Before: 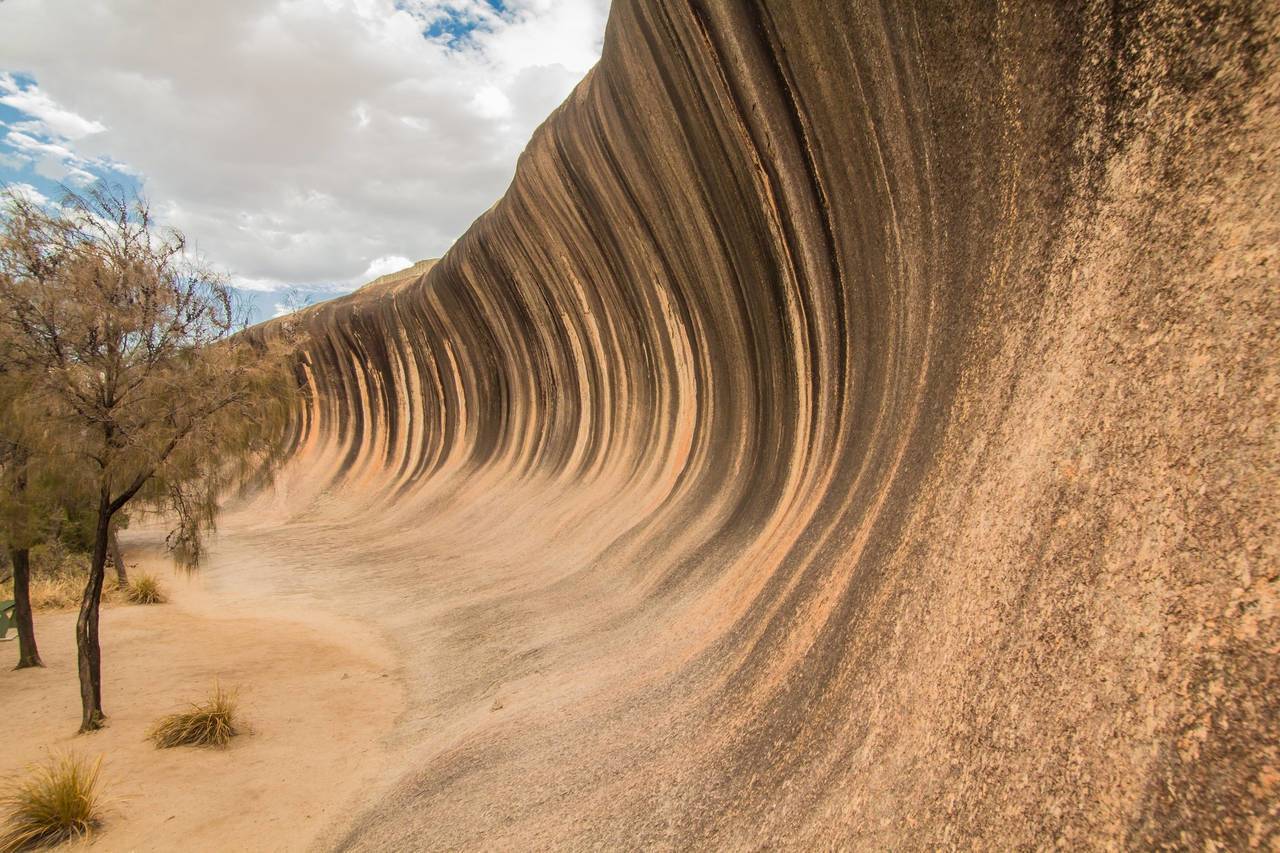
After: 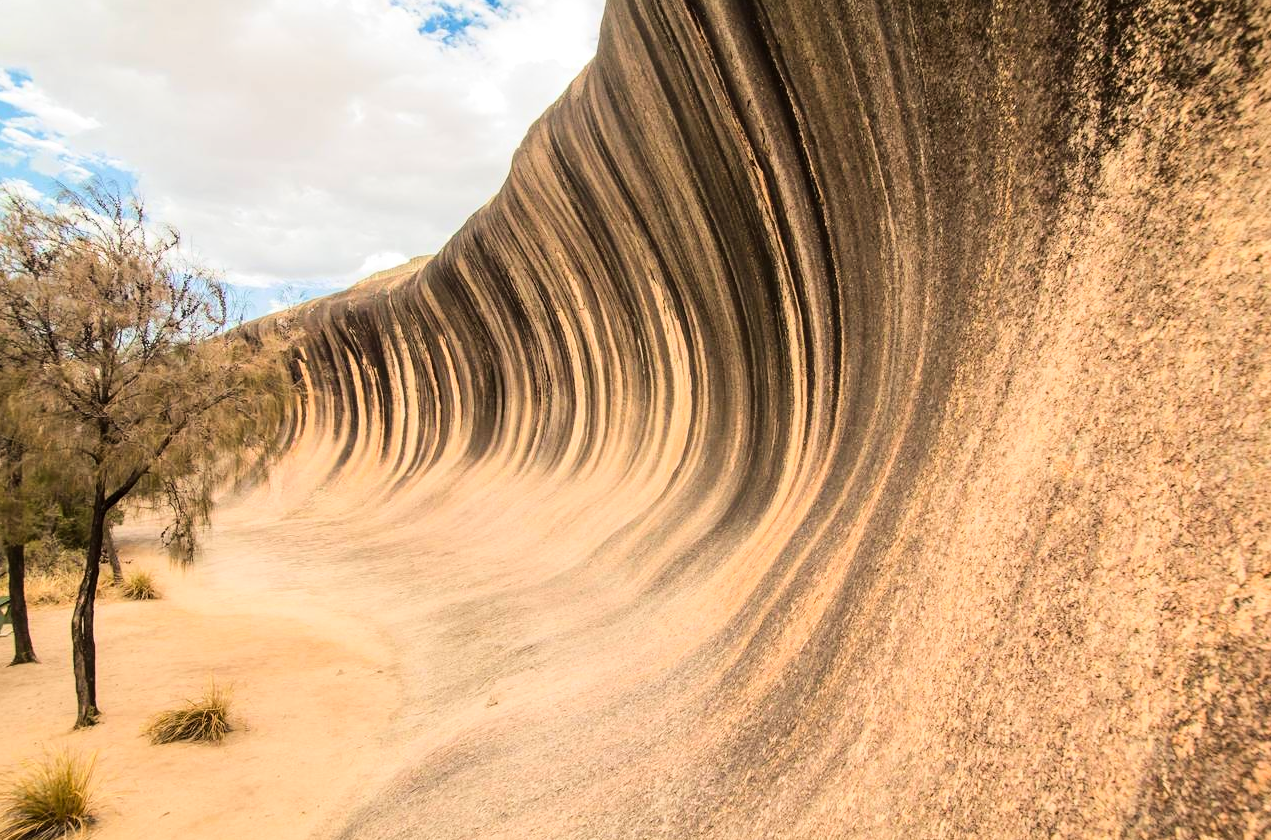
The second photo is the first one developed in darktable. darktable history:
base curve: curves: ch0 [(0, 0) (0.036, 0.025) (0.121, 0.166) (0.206, 0.329) (0.605, 0.79) (1, 1)]
exposure: black level correction 0.001, exposure 0.136 EV, compensate highlight preservation false
crop: left 0.448%, top 0.531%, right 0.249%, bottom 0.918%
